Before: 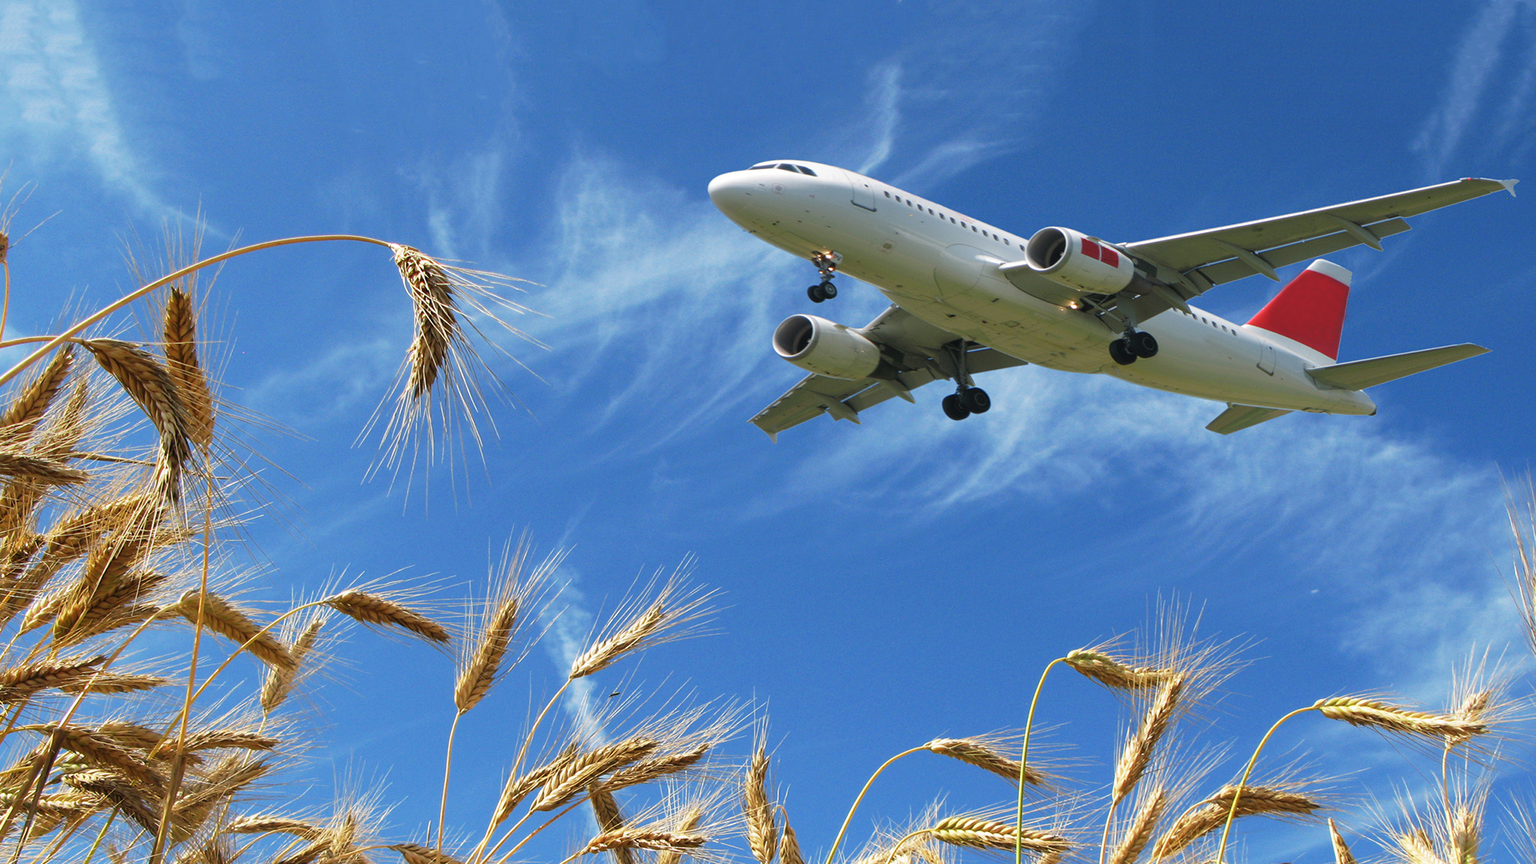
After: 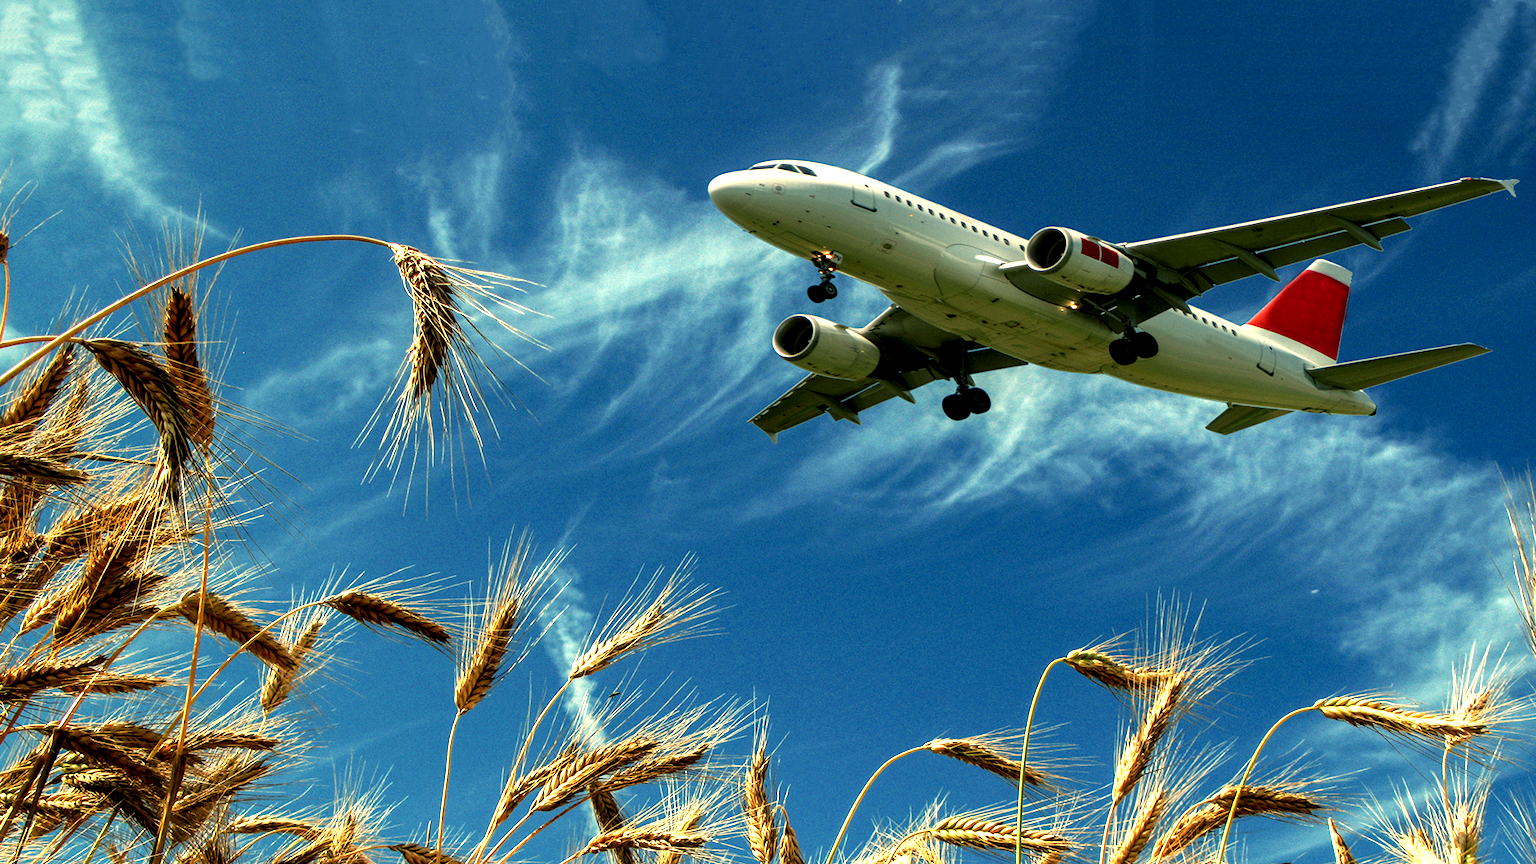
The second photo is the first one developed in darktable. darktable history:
color balance: mode lift, gamma, gain (sRGB), lift [1.014, 0.966, 0.918, 0.87], gamma [0.86, 0.734, 0.918, 0.976], gain [1.063, 1.13, 1.063, 0.86]
local contrast: highlights 20%, shadows 70%, detail 170%
